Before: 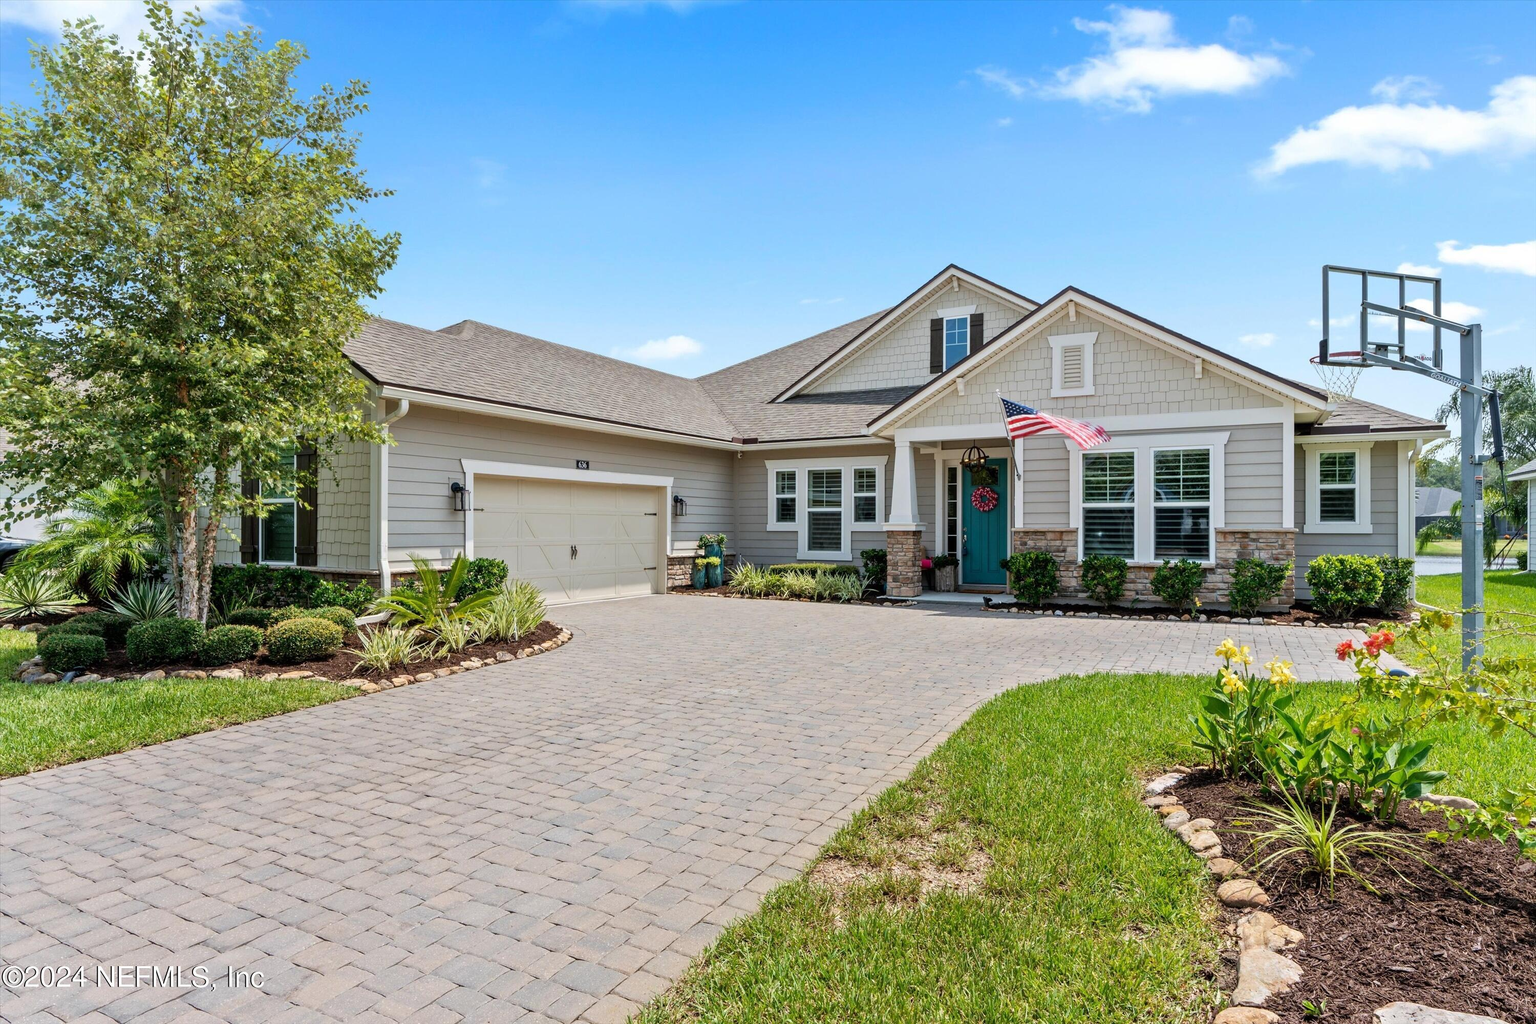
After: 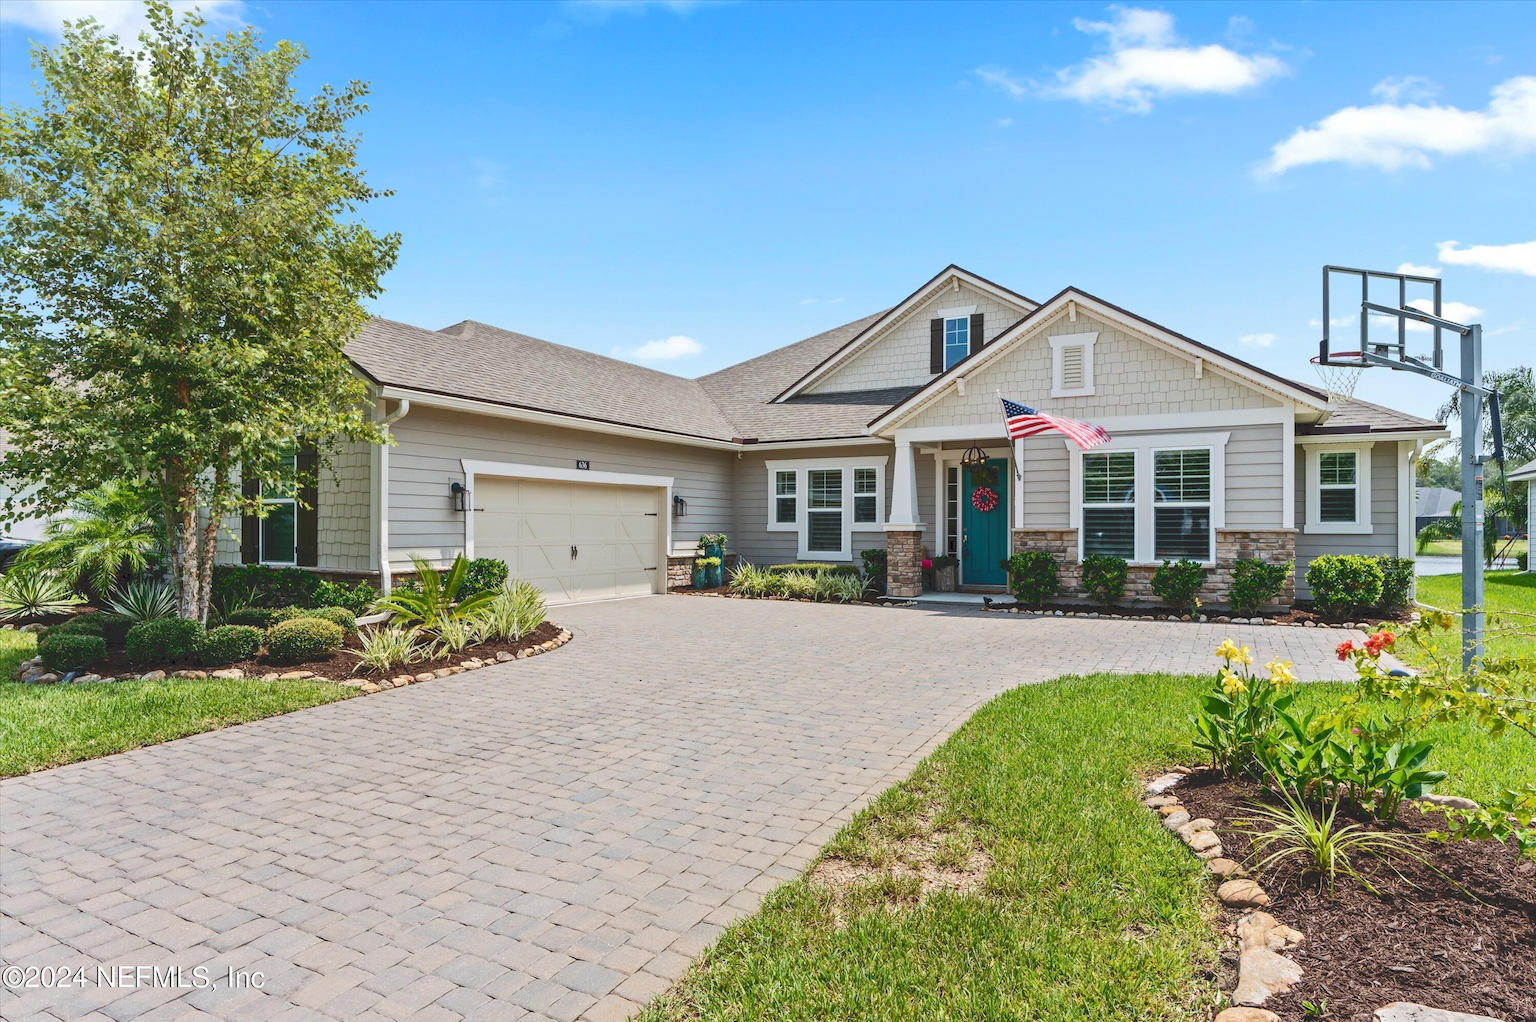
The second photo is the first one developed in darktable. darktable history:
tone equalizer: on, module defaults
tone curve: curves: ch0 [(0, 0) (0.003, 0.156) (0.011, 0.156) (0.025, 0.157) (0.044, 0.164) (0.069, 0.172) (0.1, 0.181) (0.136, 0.191) (0.177, 0.214) (0.224, 0.245) (0.277, 0.285) (0.335, 0.333) (0.399, 0.387) (0.468, 0.471) (0.543, 0.556) (0.623, 0.648) (0.709, 0.734) (0.801, 0.809) (0.898, 0.891) (1, 1)], color space Lab, independent channels, preserve colors none
crop: bottom 0.055%
